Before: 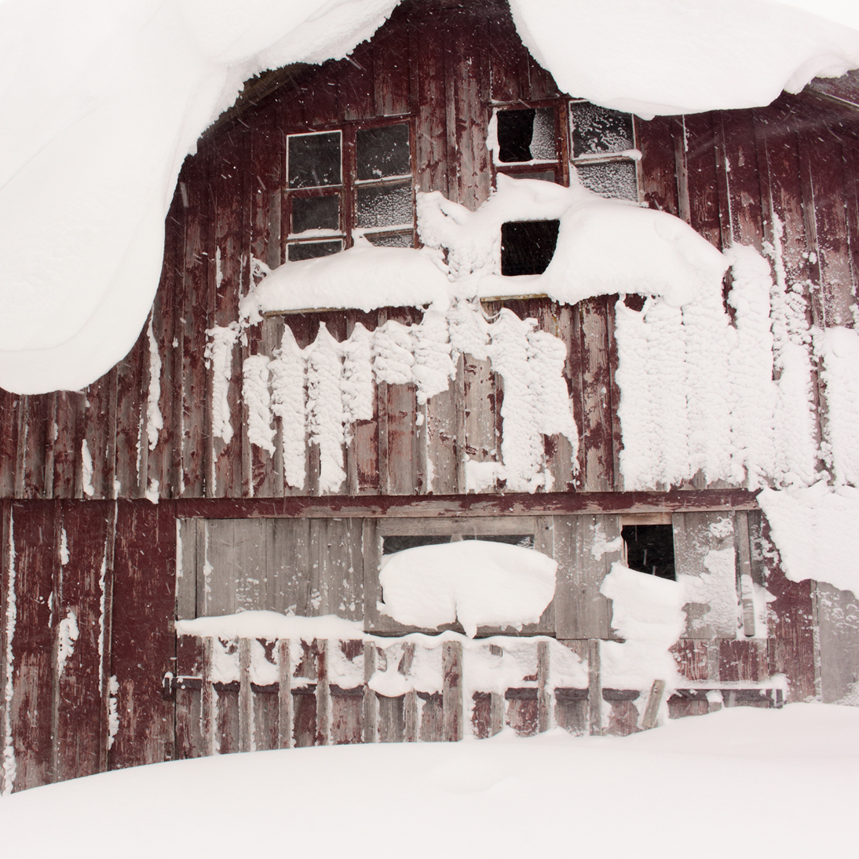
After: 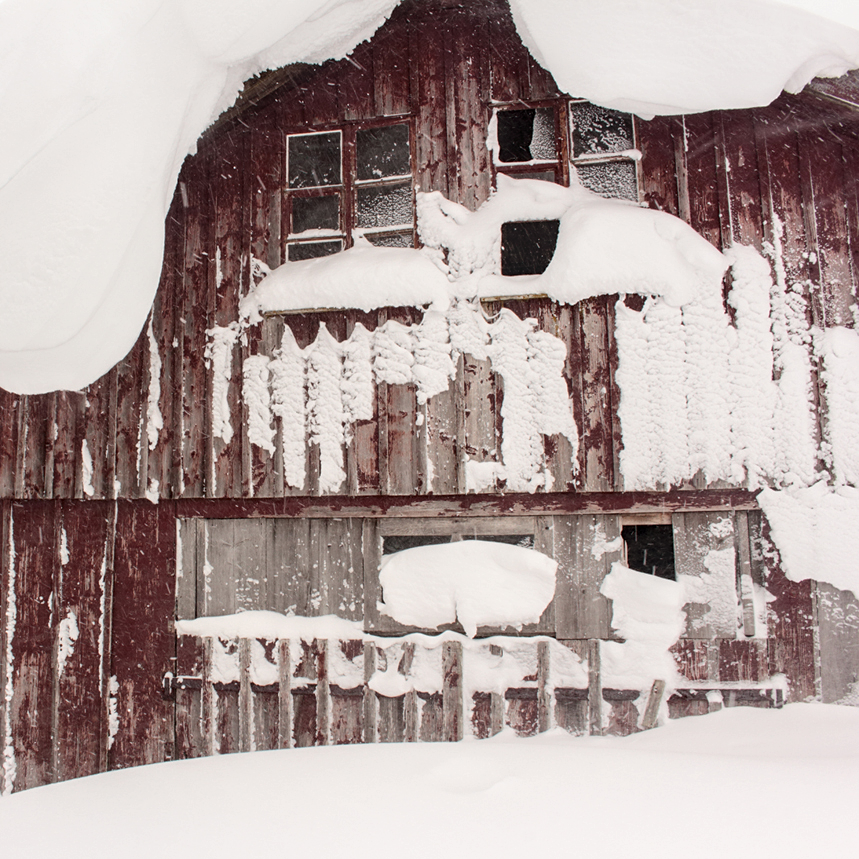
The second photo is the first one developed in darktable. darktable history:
sharpen: amount 0.212
local contrast: detail 130%
